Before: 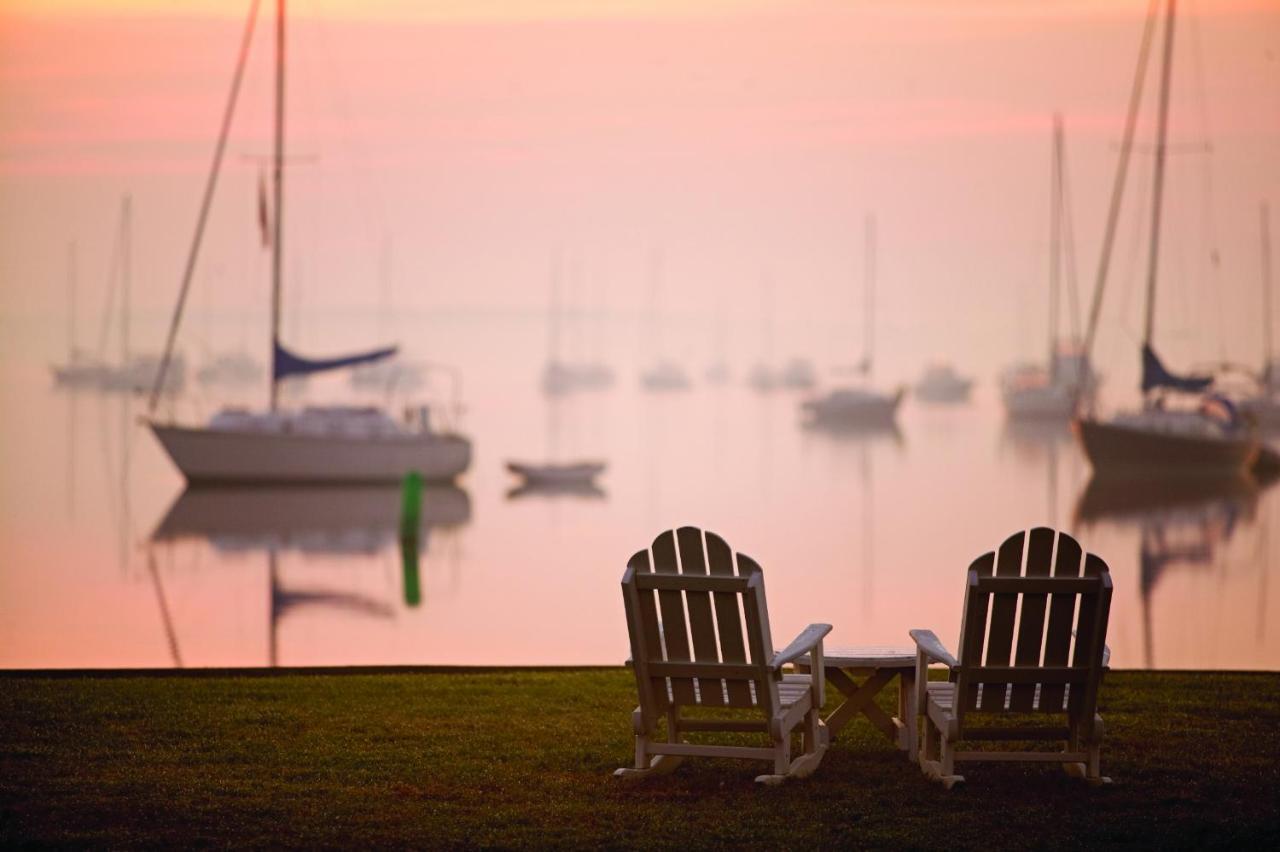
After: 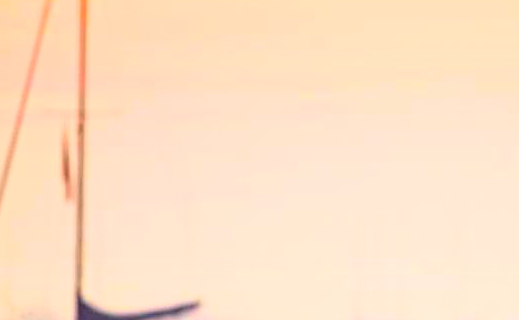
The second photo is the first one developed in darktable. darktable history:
sharpen: on, module defaults
exposure: black level correction 0, exposure 0.499 EV, compensate exposure bias true, compensate highlight preservation false
crop: left 15.449%, top 5.46%, right 43.936%, bottom 56.927%
tone curve: curves: ch0 [(0, 0.013) (0.129, 0.1) (0.327, 0.382) (0.489, 0.573) (0.66, 0.748) (0.858, 0.926) (1, 0.977)]; ch1 [(0, 0) (0.353, 0.344) (0.45, 0.46) (0.498, 0.495) (0.521, 0.506) (0.563, 0.559) (0.592, 0.585) (0.657, 0.655) (1, 1)]; ch2 [(0, 0) (0.333, 0.346) (0.375, 0.375) (0.427, 0.44) (0.5, 0.501) (0.505, 0.499) (0.528, 0.533) (0.579, 0.61) (0.612, 0.644) (0.66, 0.715) (1, 1)], color space Lab, independent channels, preserve colors none
color balance rgb: perceptual saturation grading › global saturation 19.458%, global vibrance 20%
